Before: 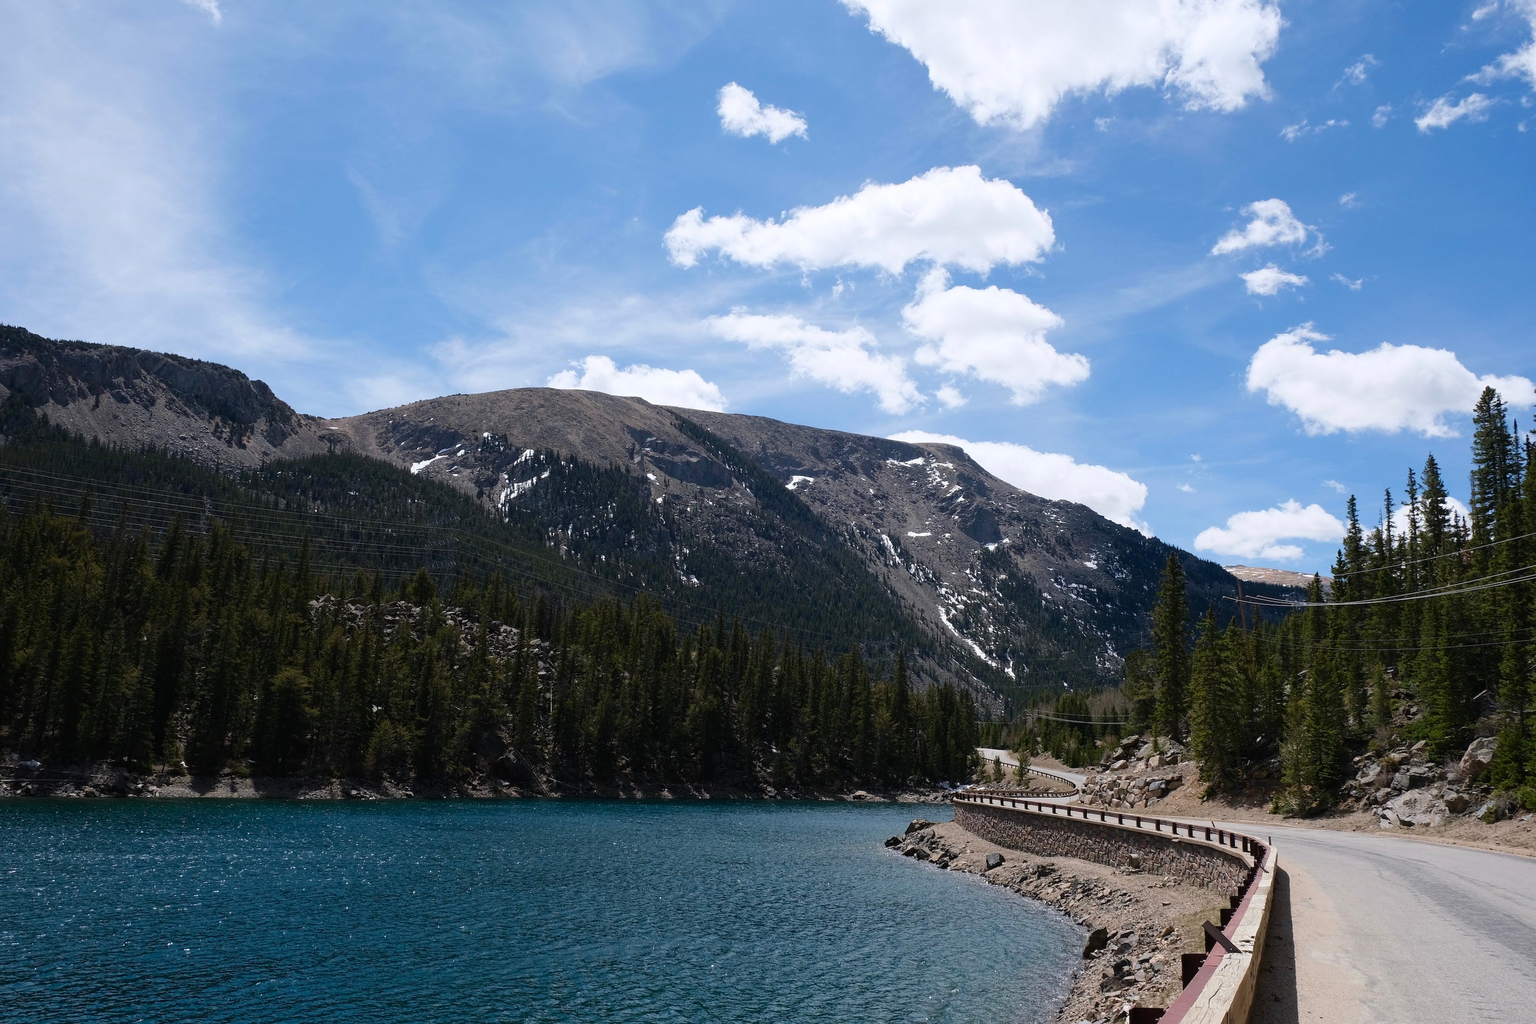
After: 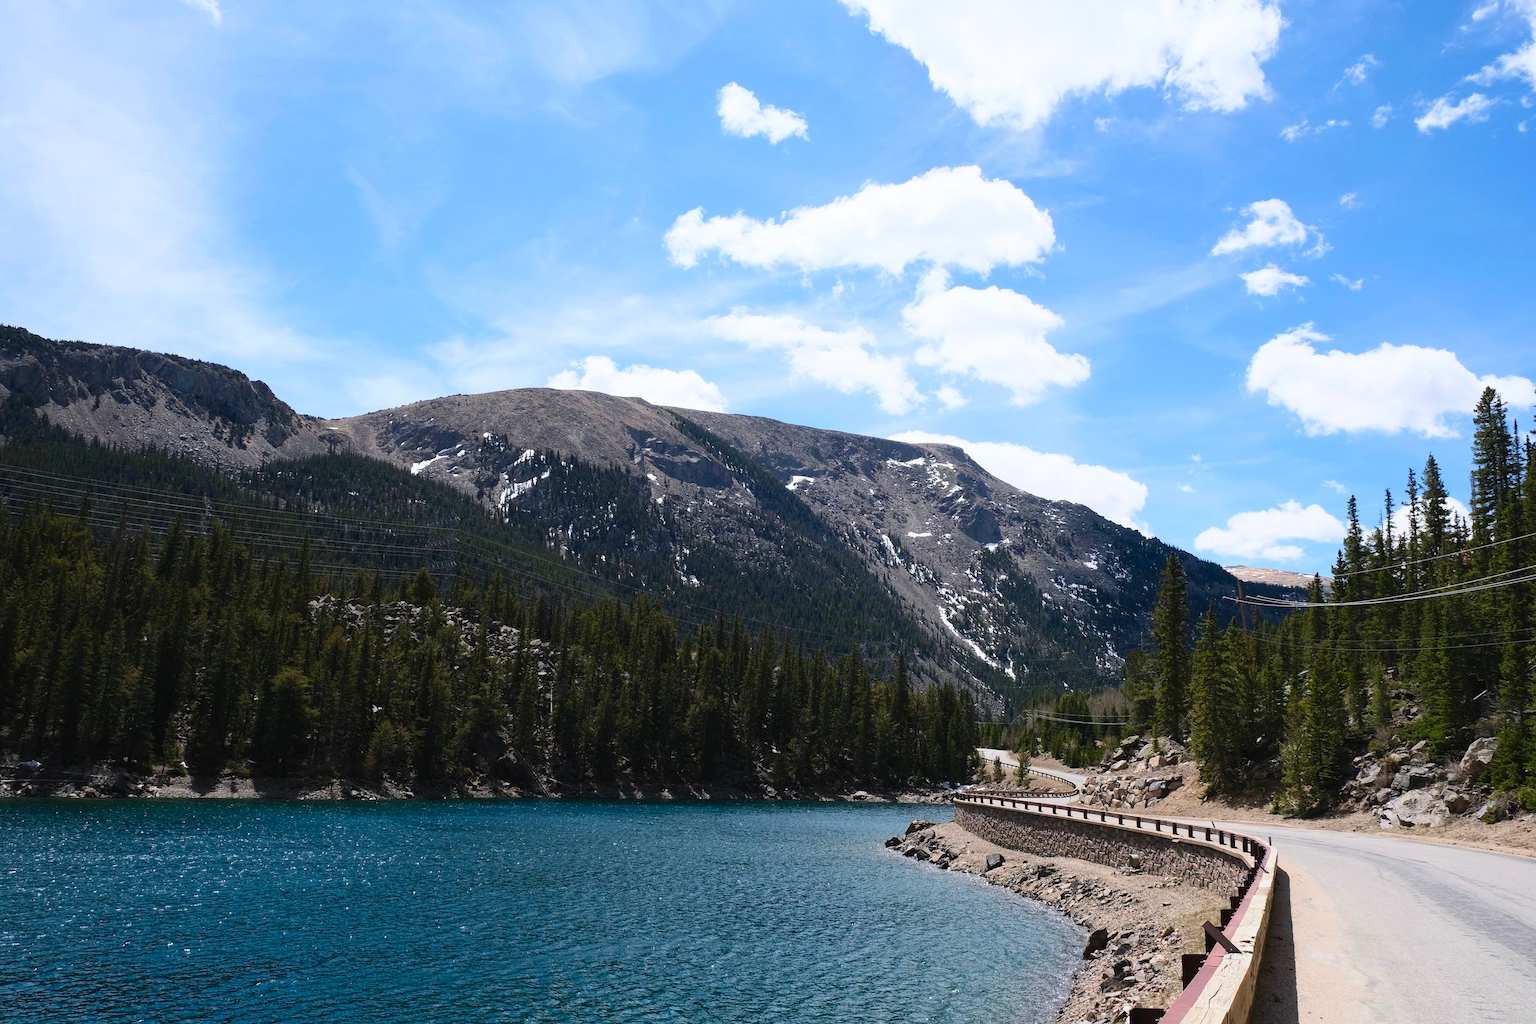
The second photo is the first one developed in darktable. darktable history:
contrast brightness saturation: contrast 0.201, brightness 0.166, saturation 0.216
